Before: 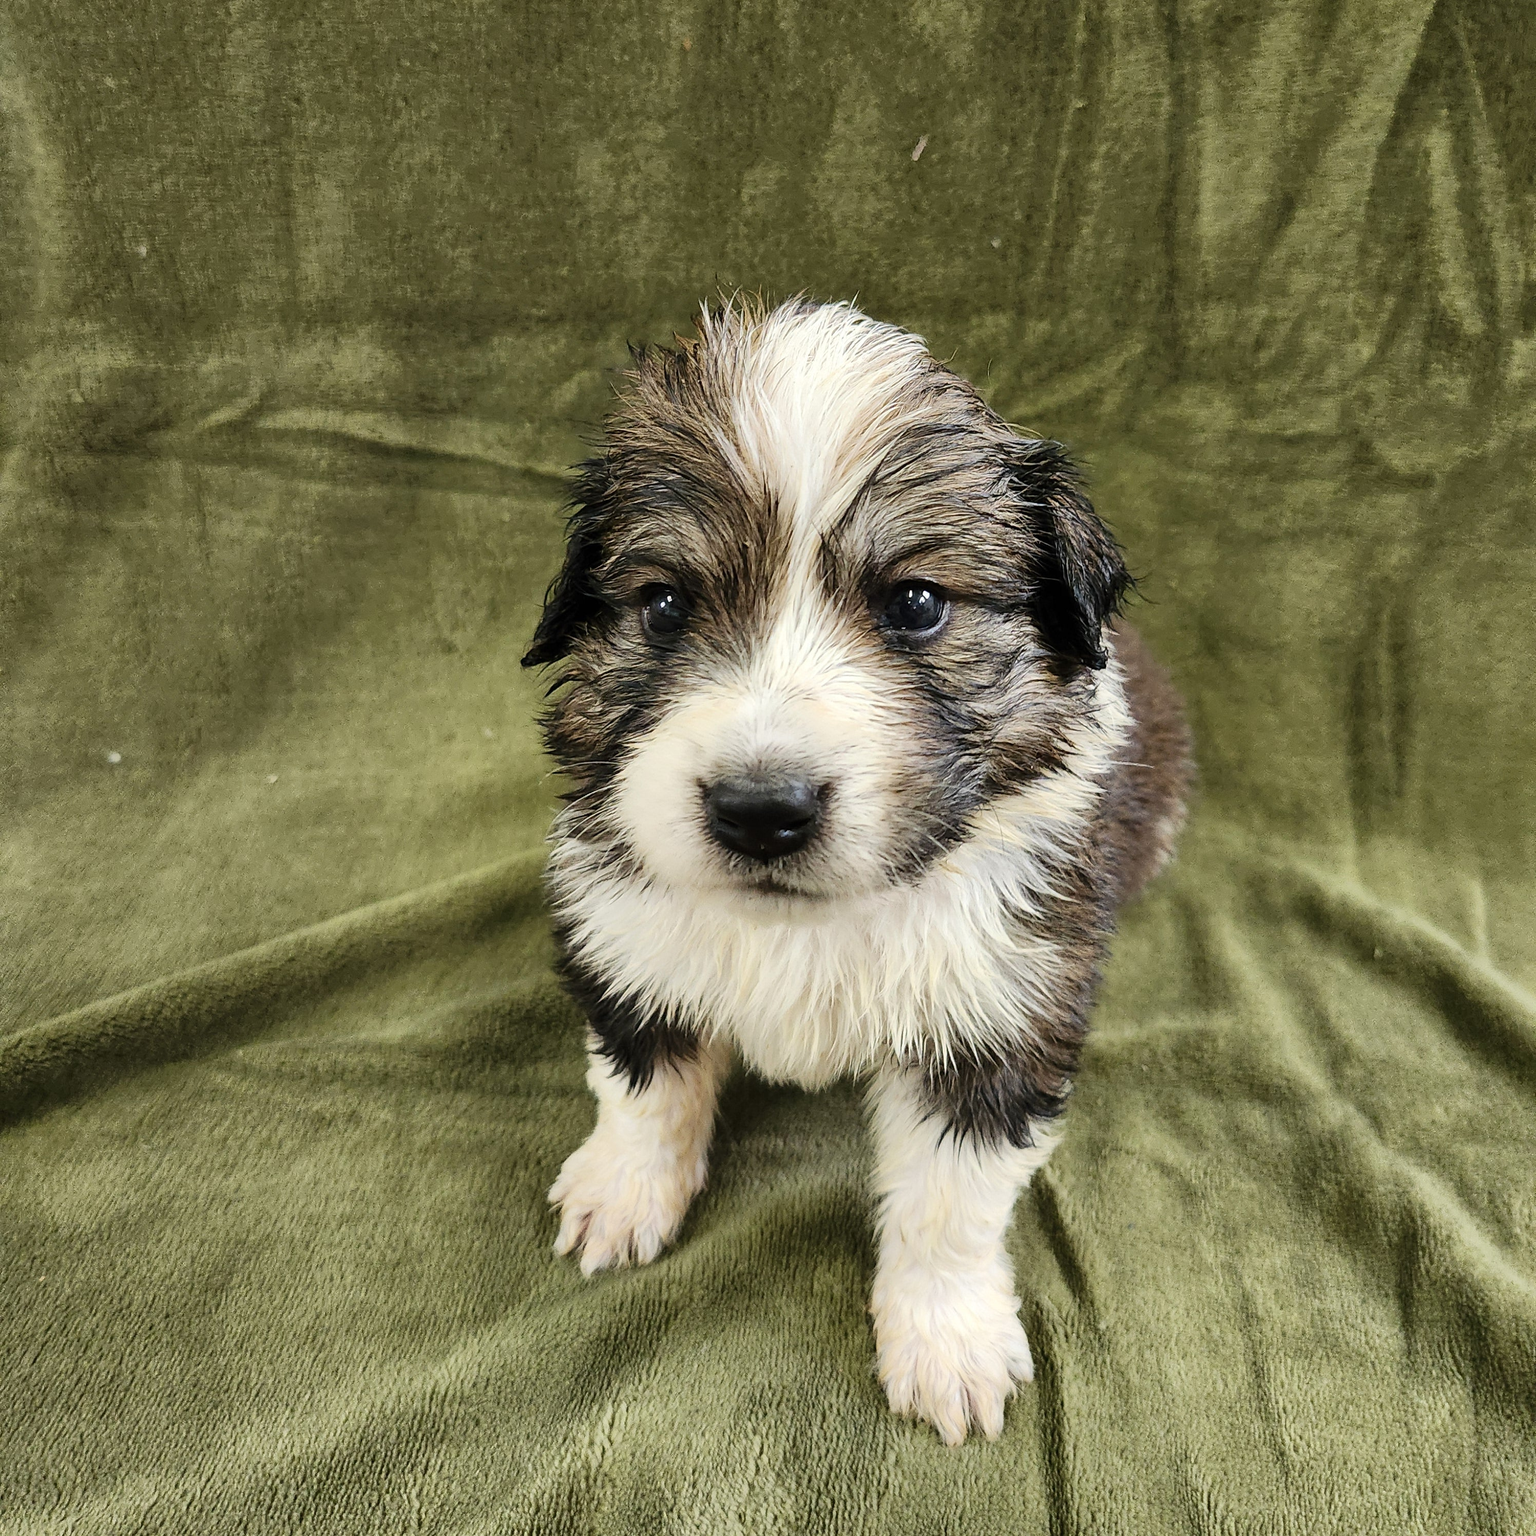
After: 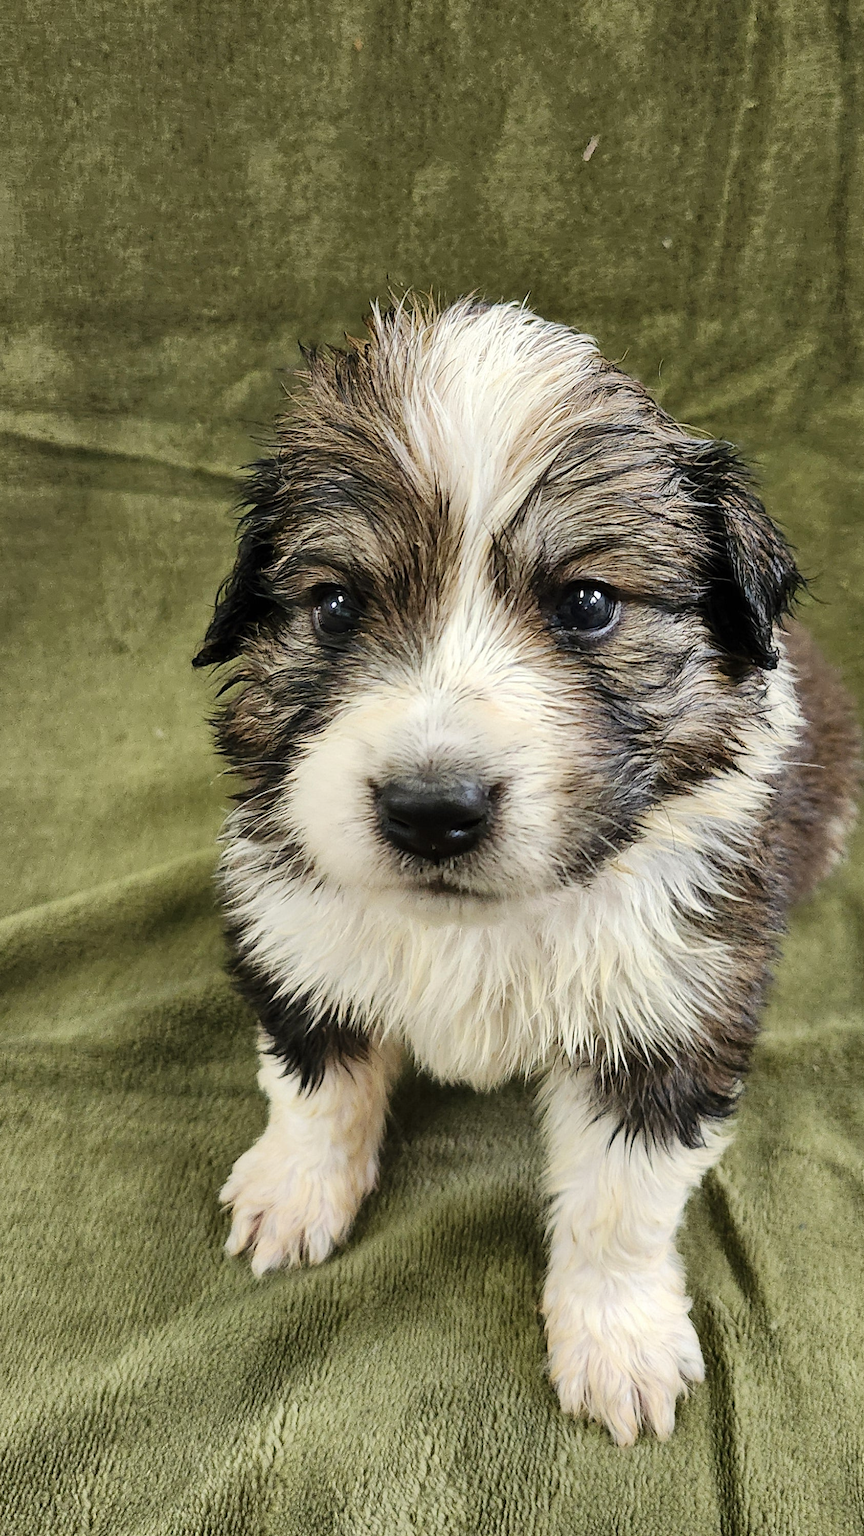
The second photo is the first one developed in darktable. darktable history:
crop: left 21.444%, right 22.286%
shadows and highlights: highlights color adjustment 78.86%, soften with gaussian
